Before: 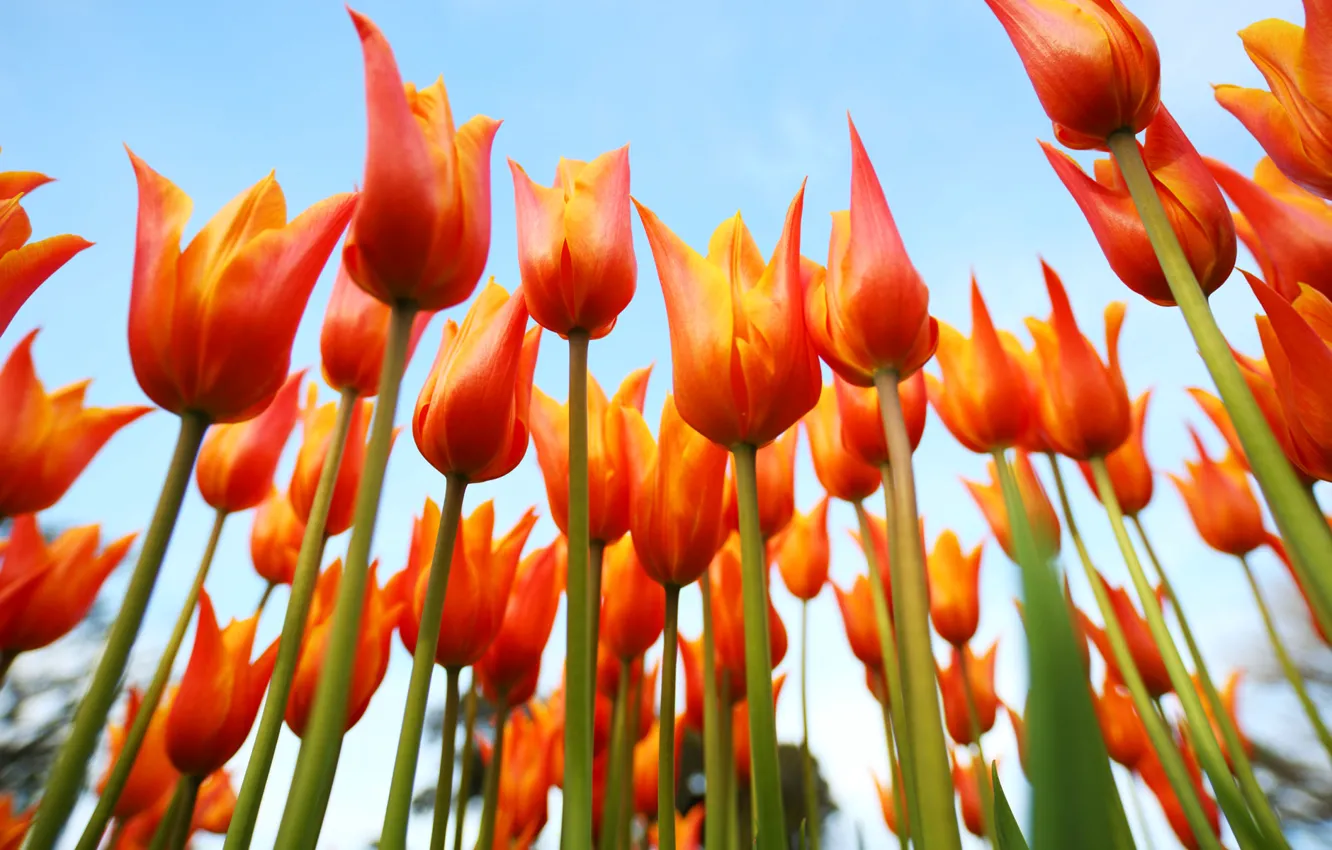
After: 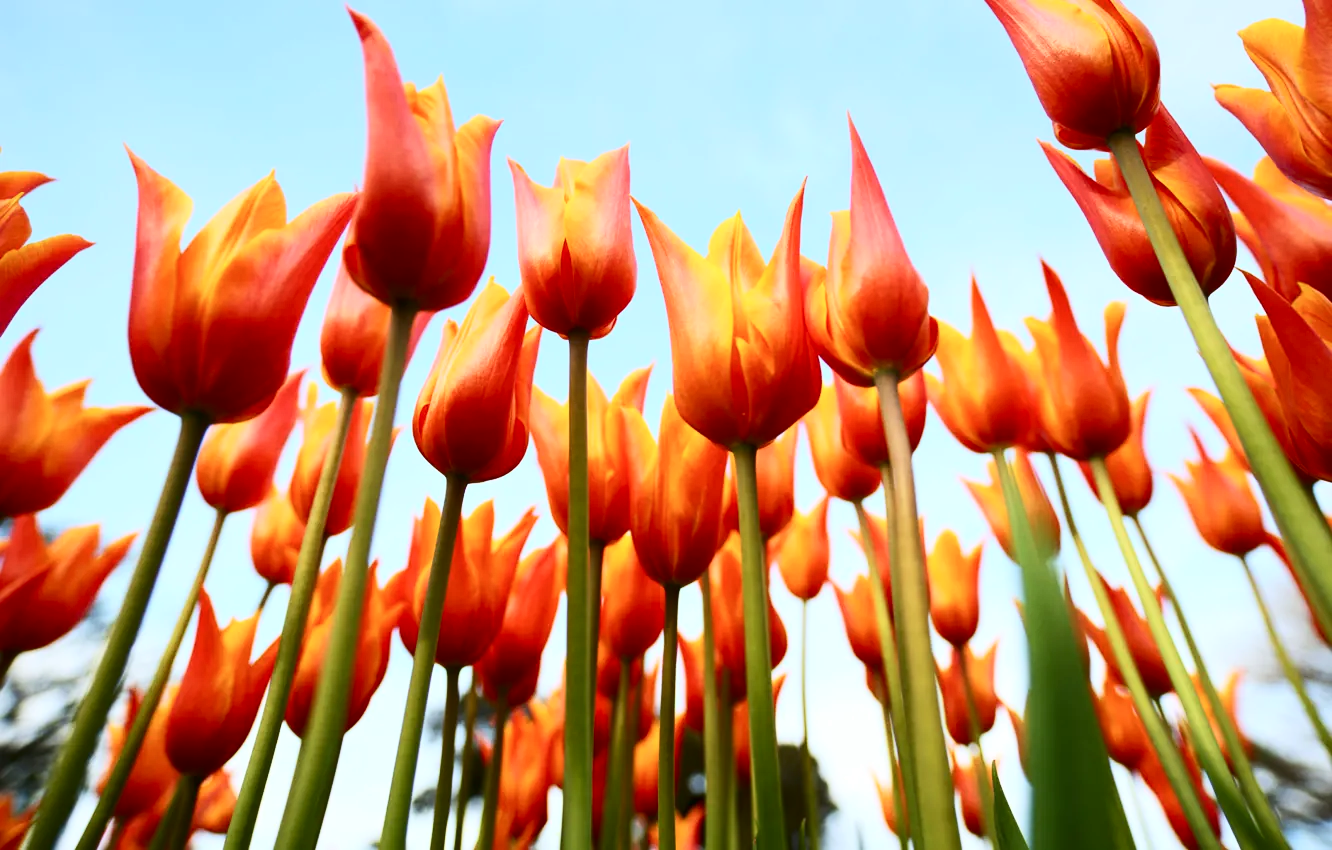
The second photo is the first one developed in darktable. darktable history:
tone equalizer: on, module defaults
contrast brightness saturation: contrast 0.28
